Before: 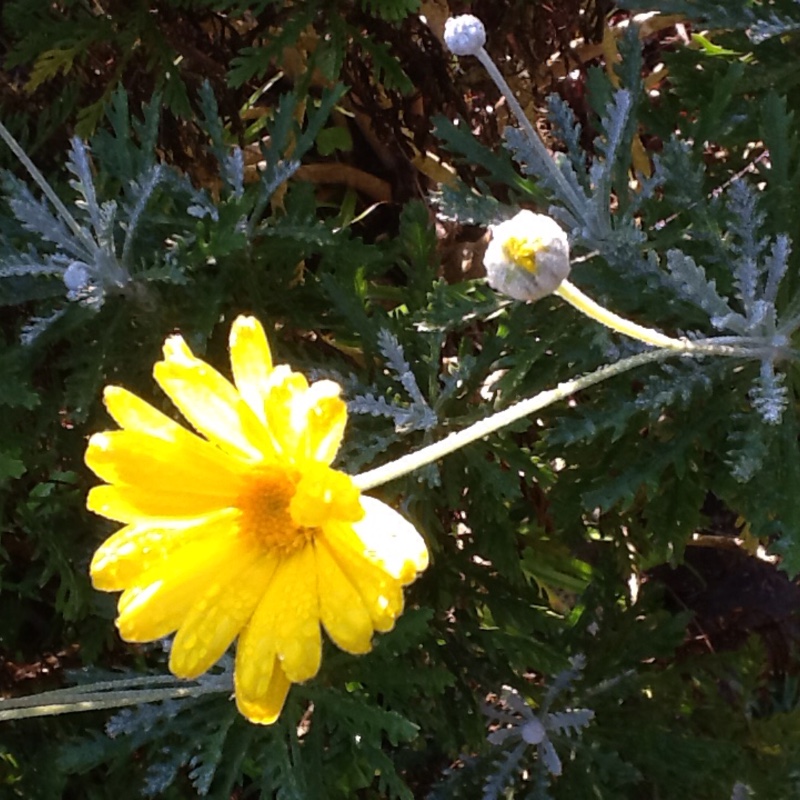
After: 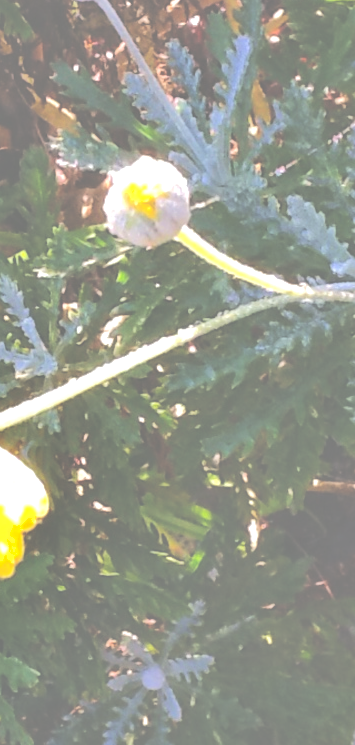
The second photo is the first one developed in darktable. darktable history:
shadows and highlights: soften with gaussian
crop: left 47.549%, top 6.799%, right 7.966%
color balance rgb: shadows lift › chroma 2.034%, shadows lift › hue 187.79°, linear chroma grading › global chroma 8.887%, perceptual saturation grading › global saturation 0.371%, global vibrance 20%
exposure: black level correction -0.069, exposure 0.5 EV, compensate exposure bias true, compensate highlight preservation false
tone equalizer: -7 EV 0.147 EV, -6 EV 0.617 EV, -5 EV 1.17 EV, -4 EV 1.29 EV, -3 EV 1.17 EV, -2 EV 0.6 EV, -1 EV 0.152 EV, edges refinement/feathering 500, mask exposure compensation -1.57 EV, preserve details no
